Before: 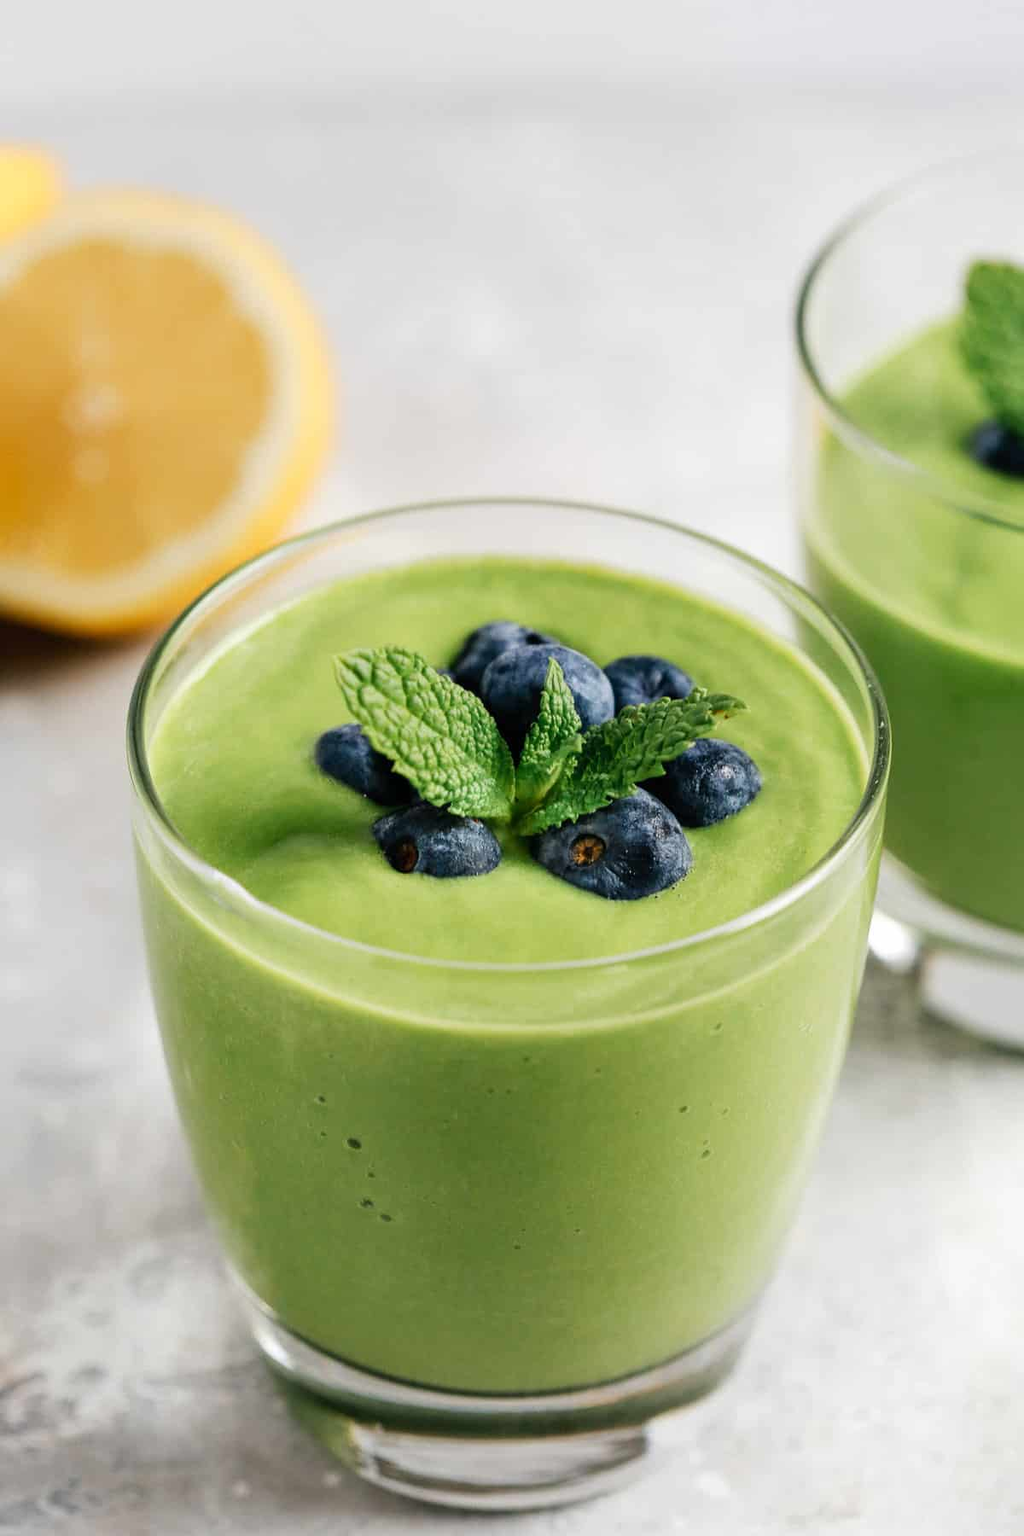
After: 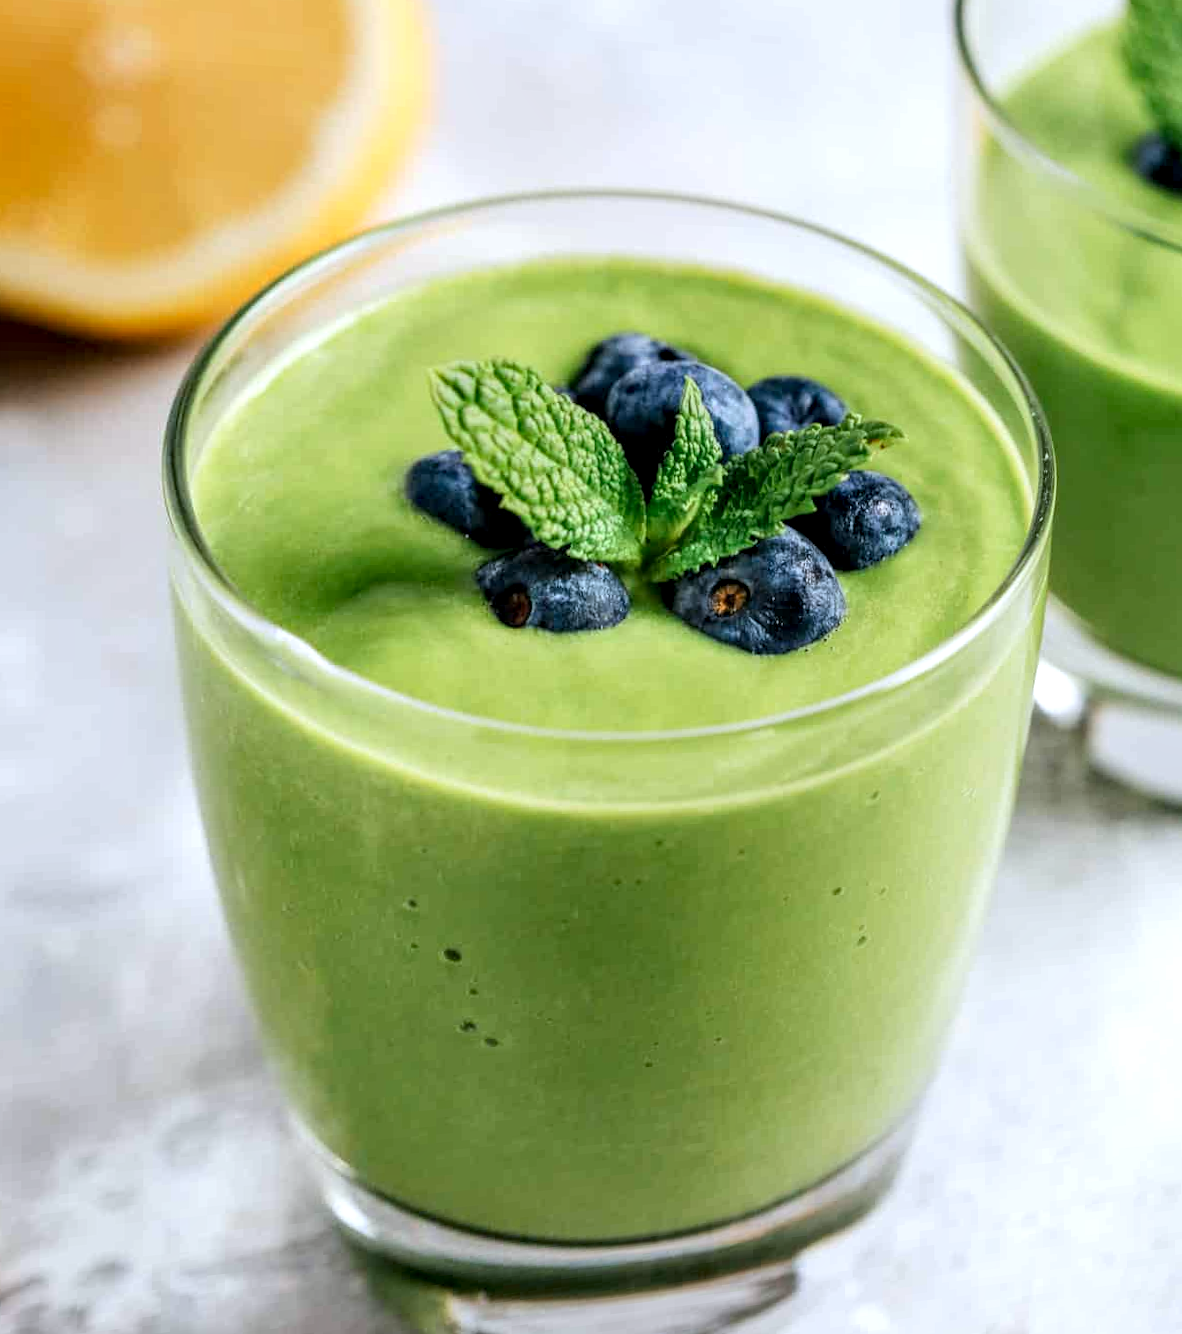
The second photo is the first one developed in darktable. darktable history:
crop and rotate: top 18.507%
rotate and perspective: rotation -0.013°, lens shift (vertical) -0.027, lens shift (horizontal) 0.178, crop left 0.016, crop right 0.989, crop top 0.082, crop bottom 0.918
color correction: highlights a* -0.772, highlights b* -8.92
local contrast: detail 144%
contrast brightness saturation: contrast 0.07, brightness 0.08, saturation 0.18
